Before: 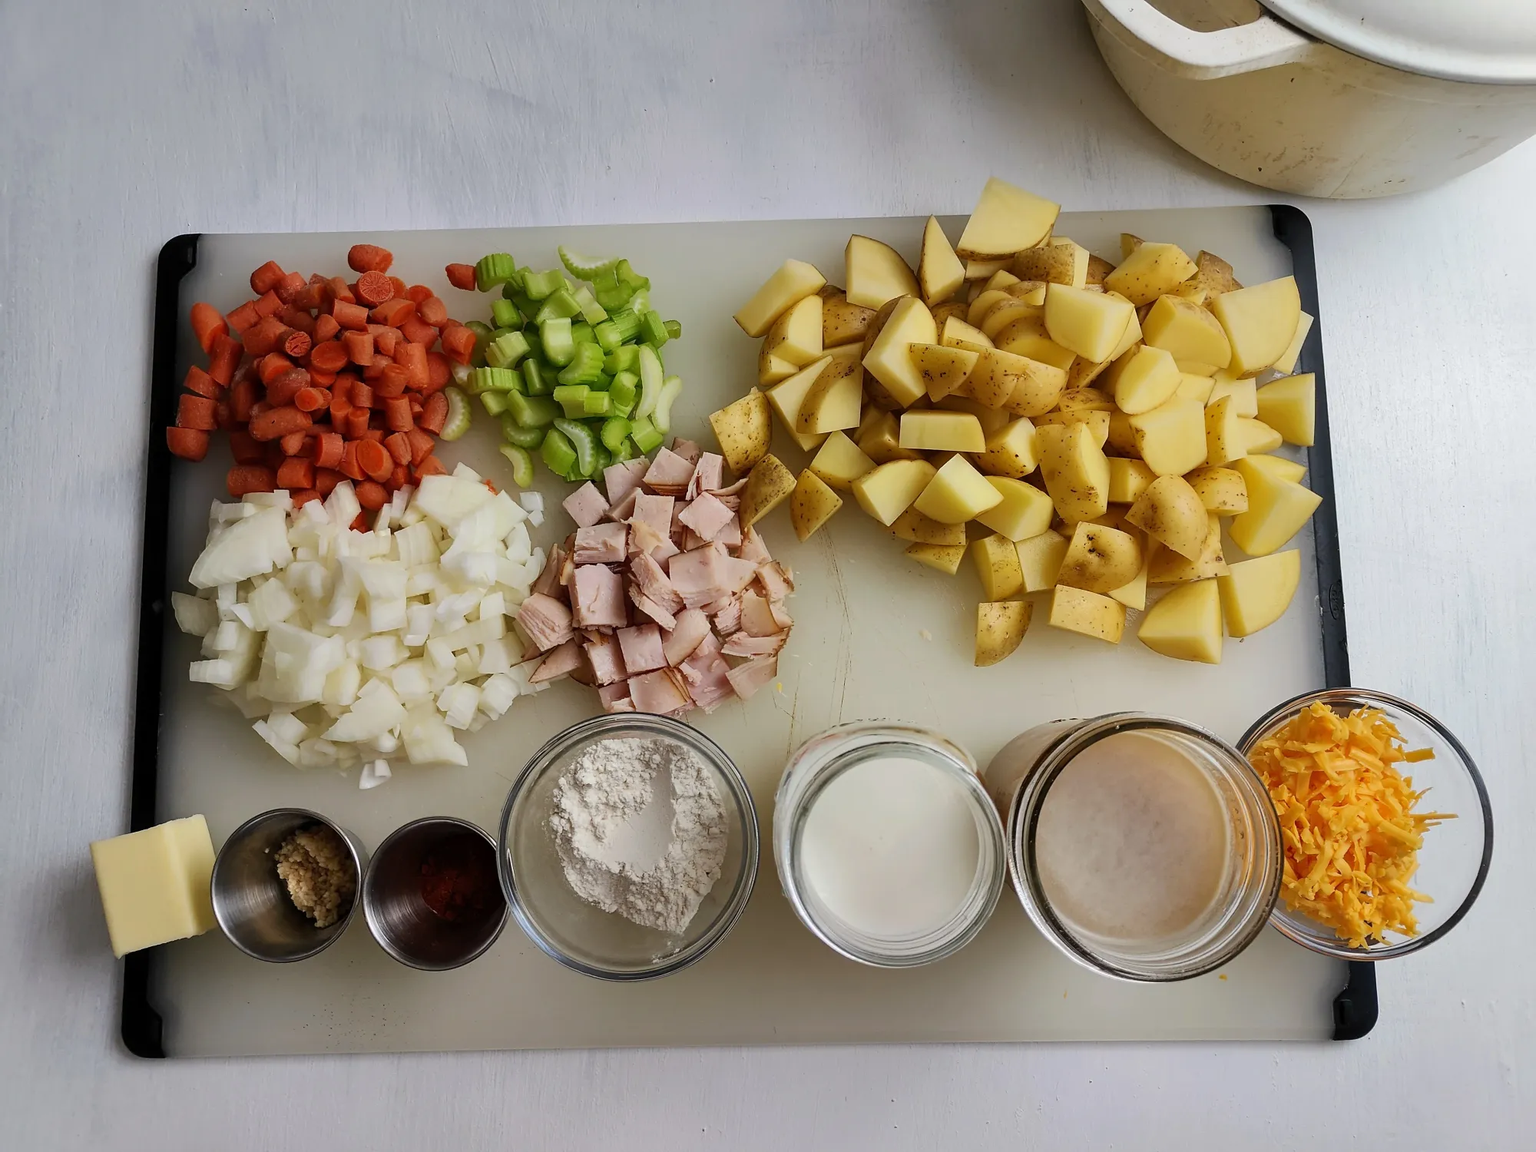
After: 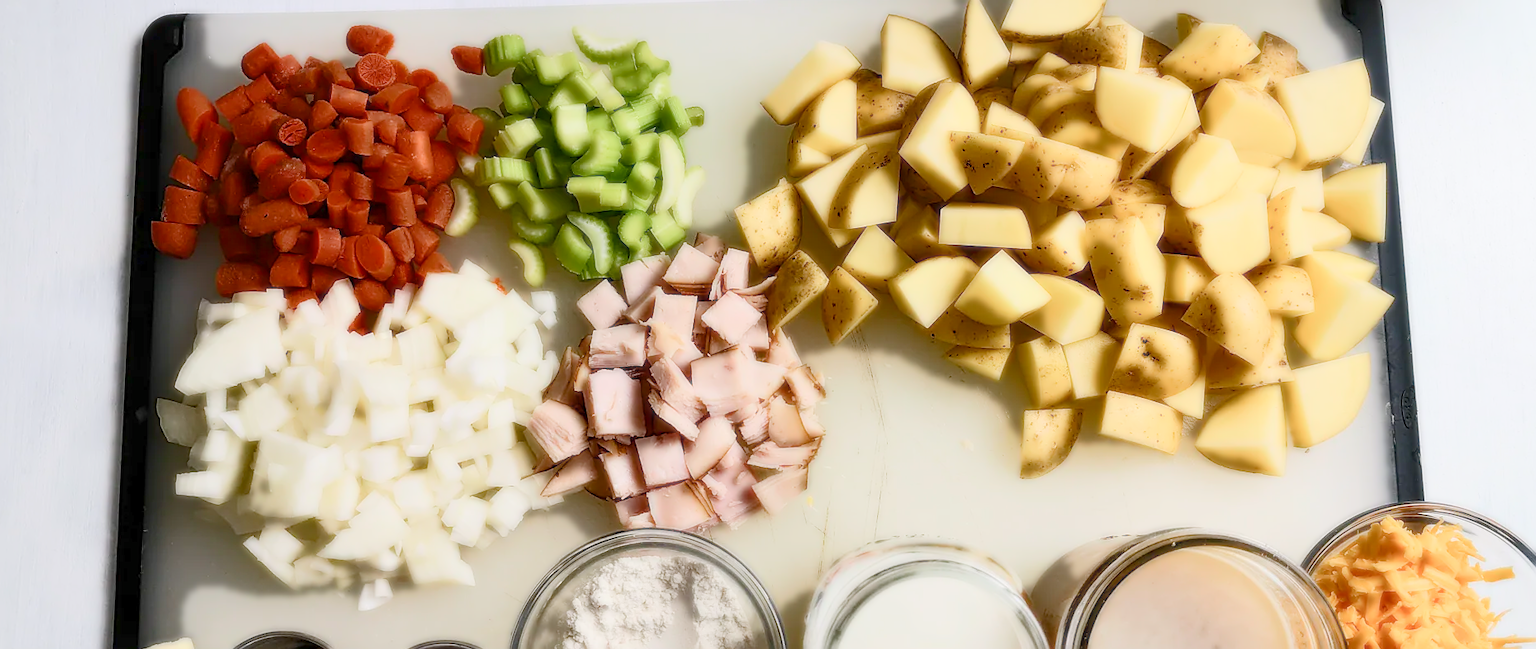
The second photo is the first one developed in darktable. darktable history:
color balance rgb: shadows lift › chroma 1%, shadows lift › hue 113°, highlights gain › chroma 0.2%, highlights gain › hue 333°, perceptual saturation grading › global saturation 20%, perceptual saturation grading › highlights -50%, perceptual saturation grading › shadows 25%, contrast -20%
sharpen: on, module defaults
bloom: size 0%, threshold 54.82%, strength 8.31%
crop: left 1.744%, top 19.225%, right 5.069%, bottom 28.357%
